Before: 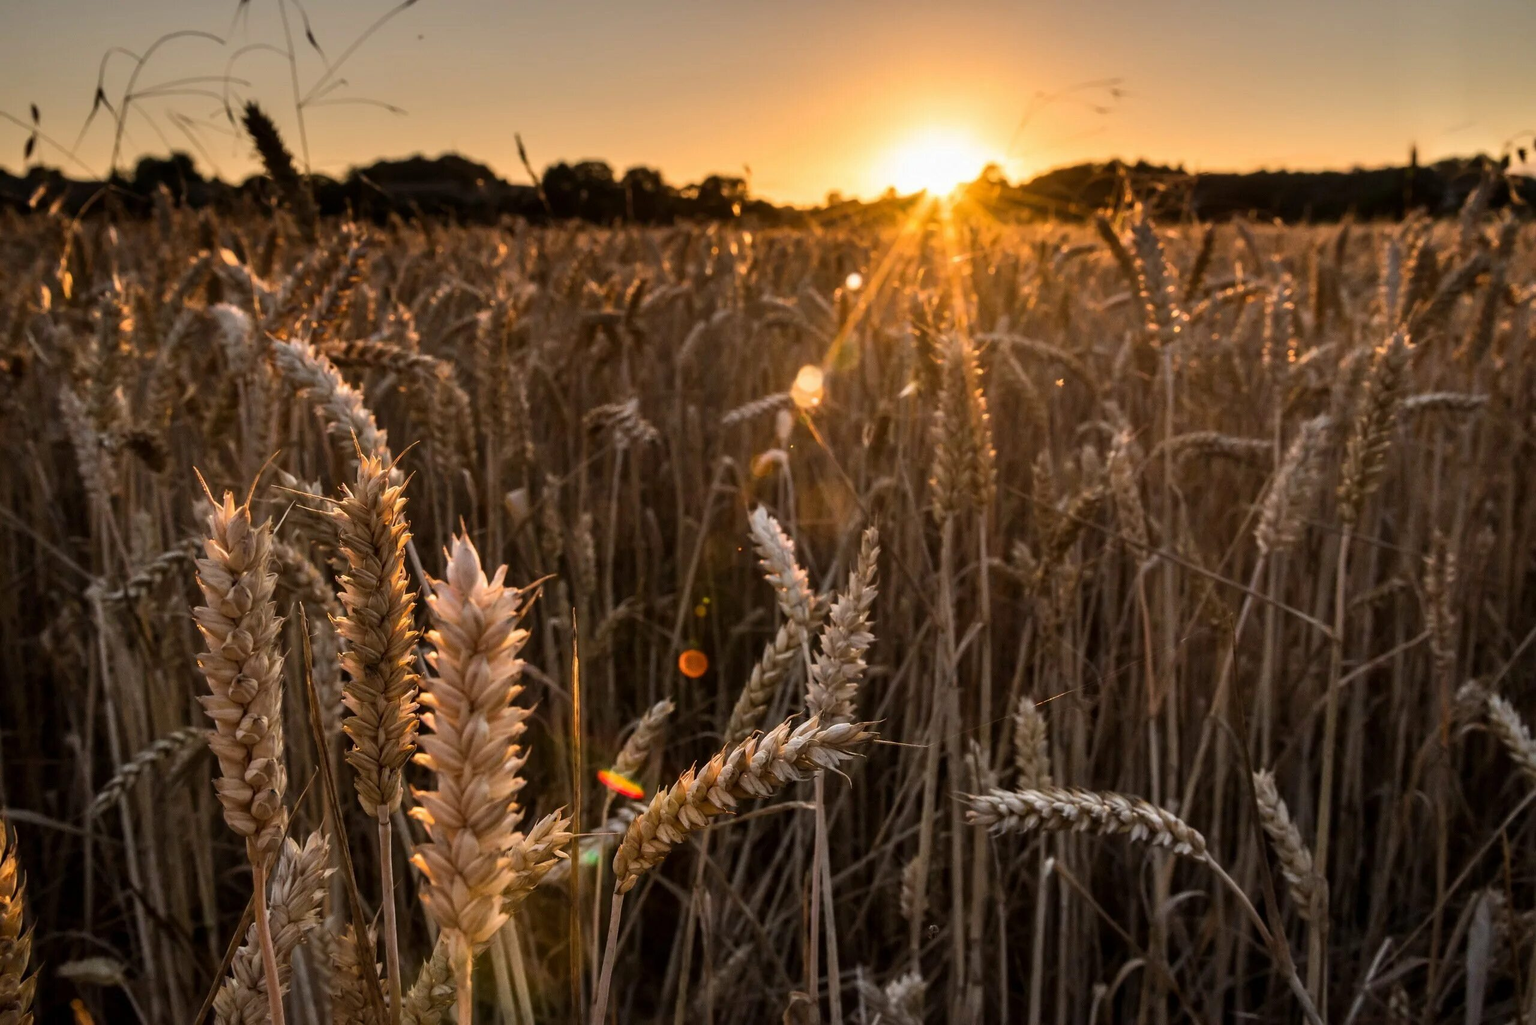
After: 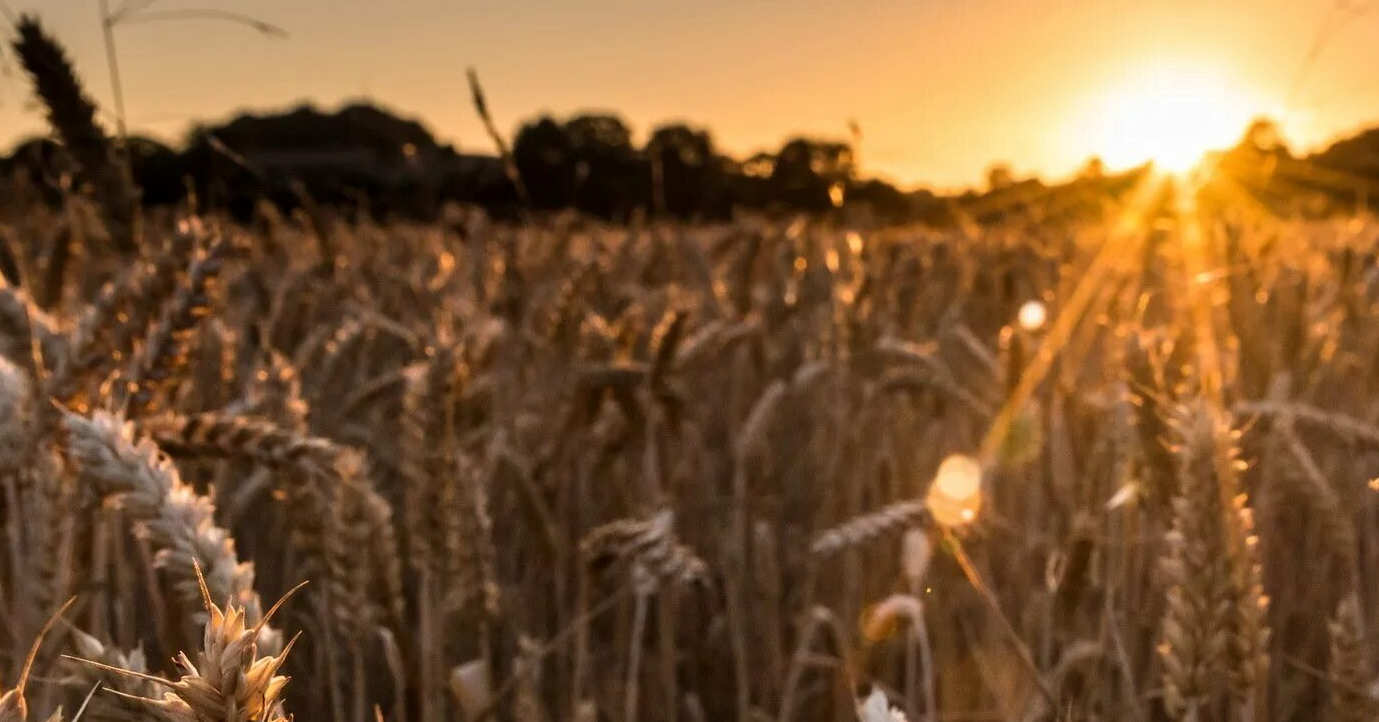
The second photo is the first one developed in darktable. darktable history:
local contrast: mode bilateral grid, contrast 10, coarseness 25, detail 115%, midtone range 0.2
crop: left 15.306%, top 9.065%, right 30.789%, bottom 48.638%
